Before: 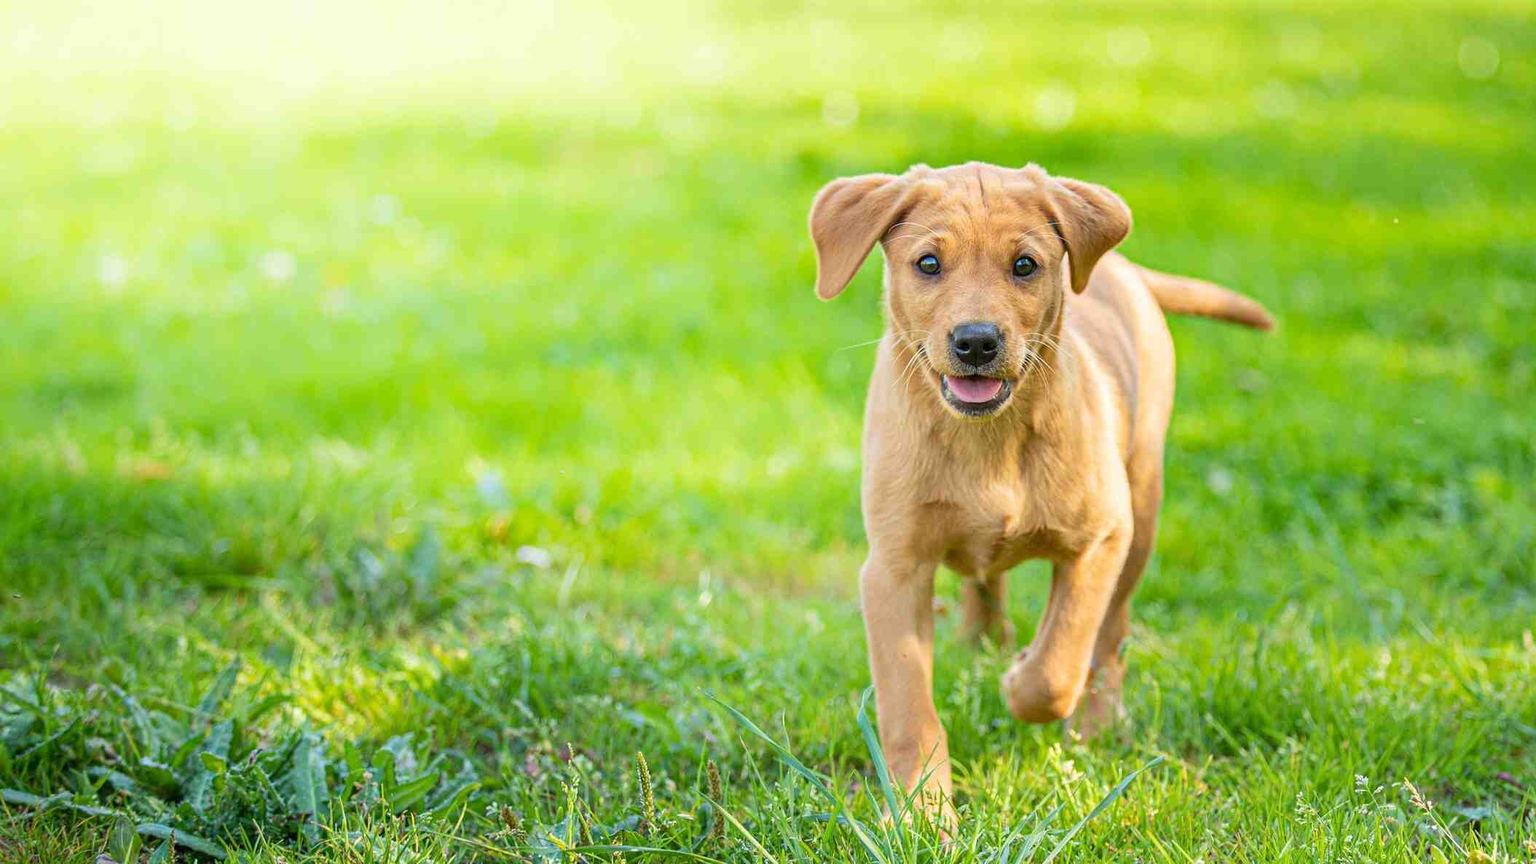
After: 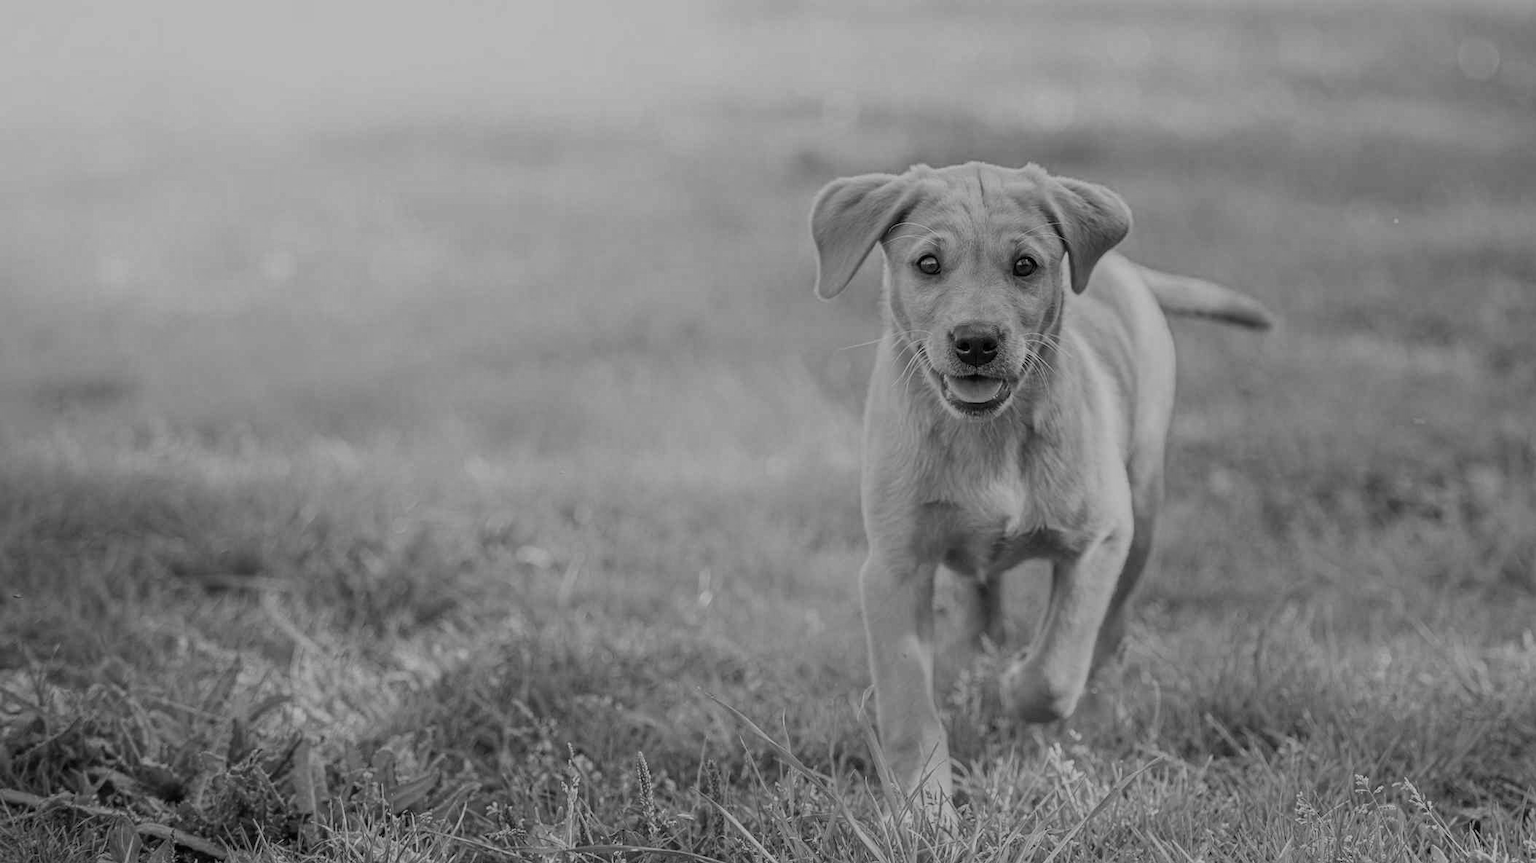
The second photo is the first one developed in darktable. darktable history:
monochrome: on, module defaults
exposure: exposure -1 EV, compensate highlight preservation false
